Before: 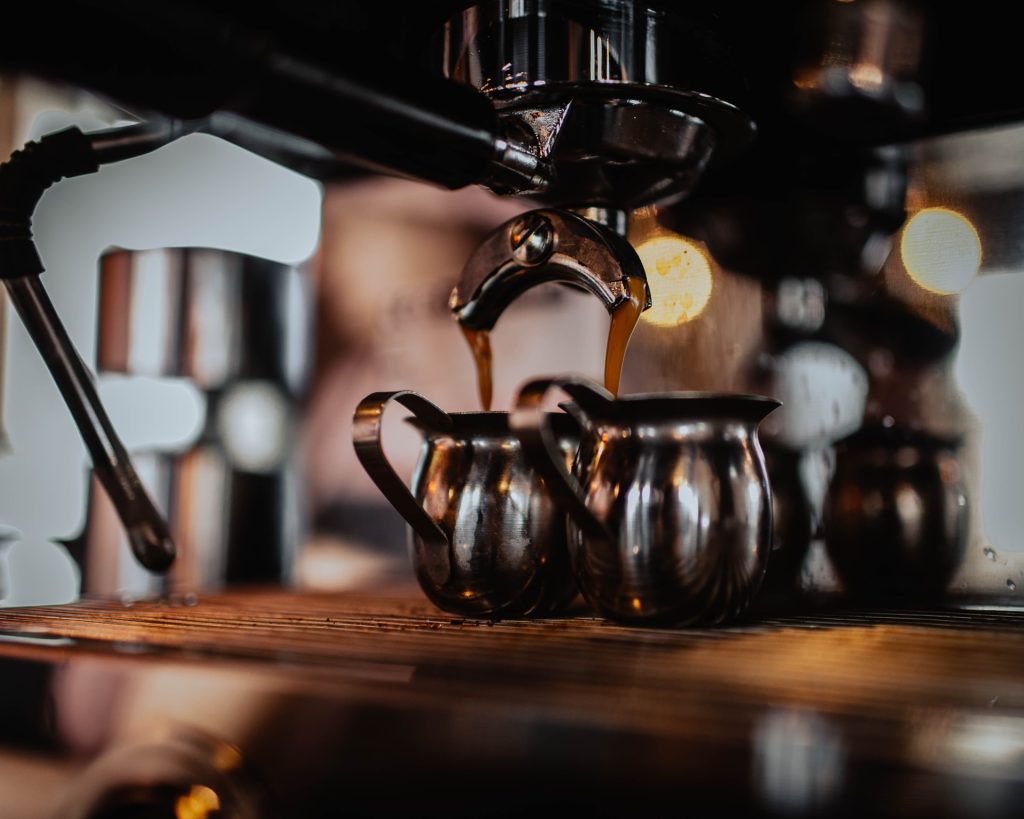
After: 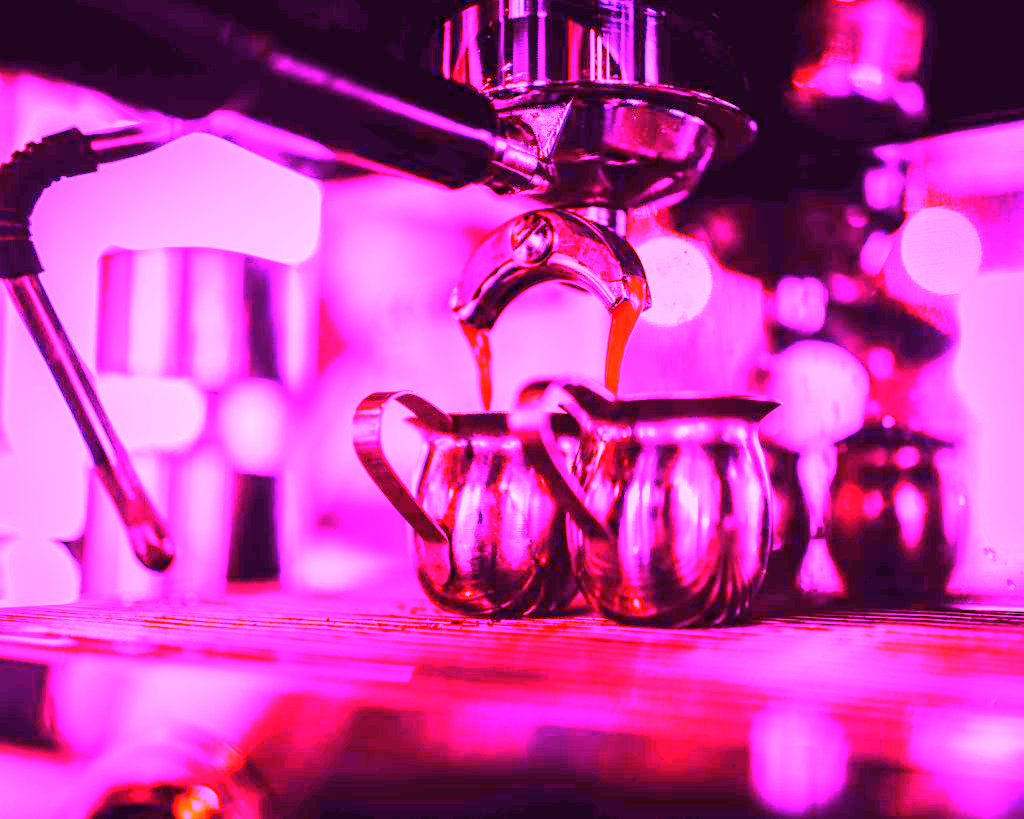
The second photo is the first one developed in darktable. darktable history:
white balance: red 8, blue 8
exposure: compensate highlight preservation false
